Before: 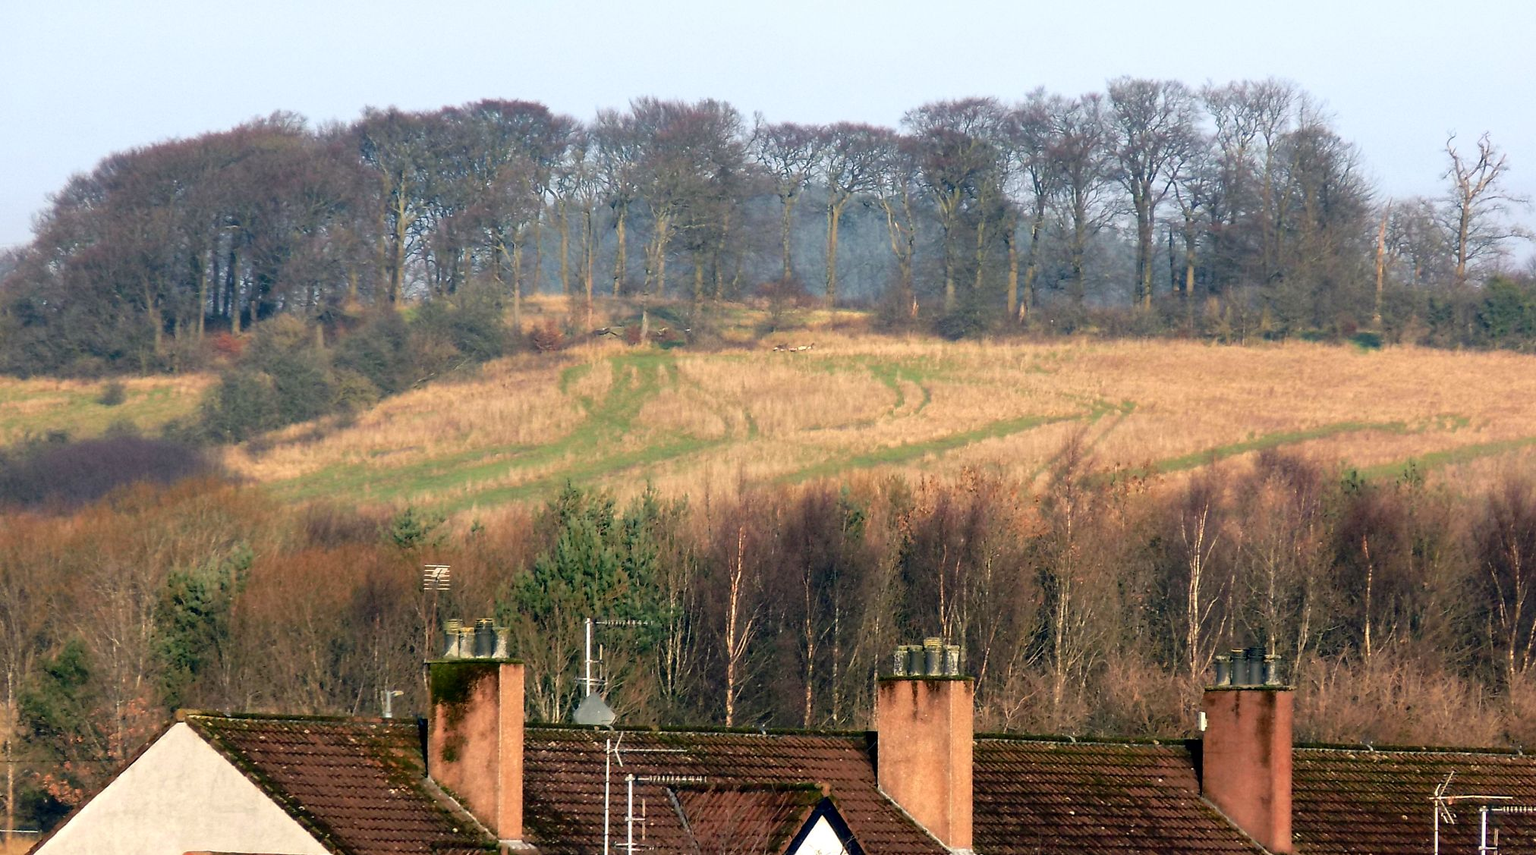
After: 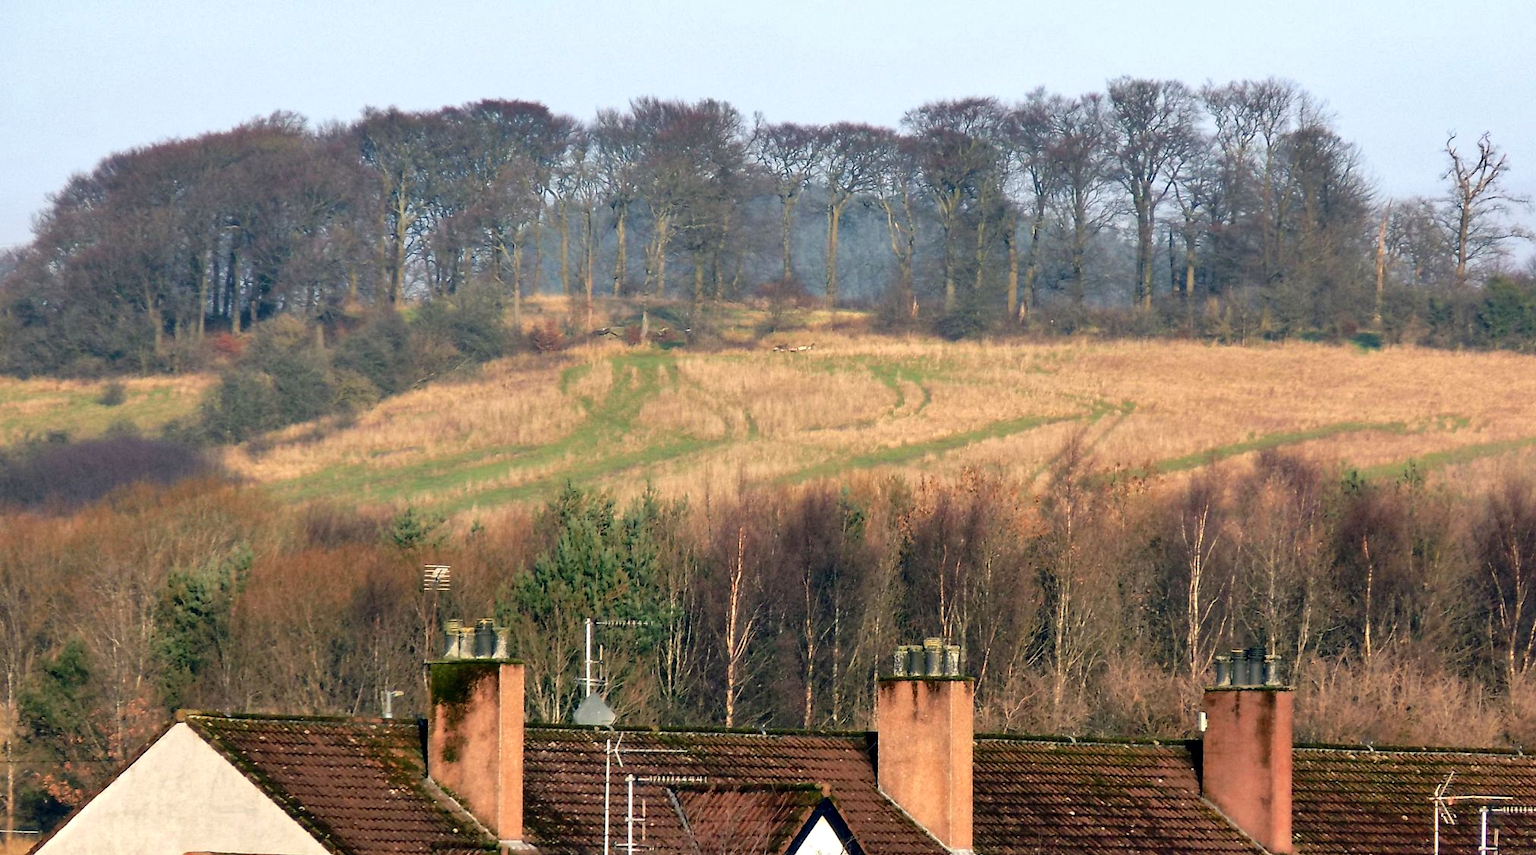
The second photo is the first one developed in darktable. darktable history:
white balance: emerald 1
shadows and highlights: white point adjustment 1, soften with gaussian
